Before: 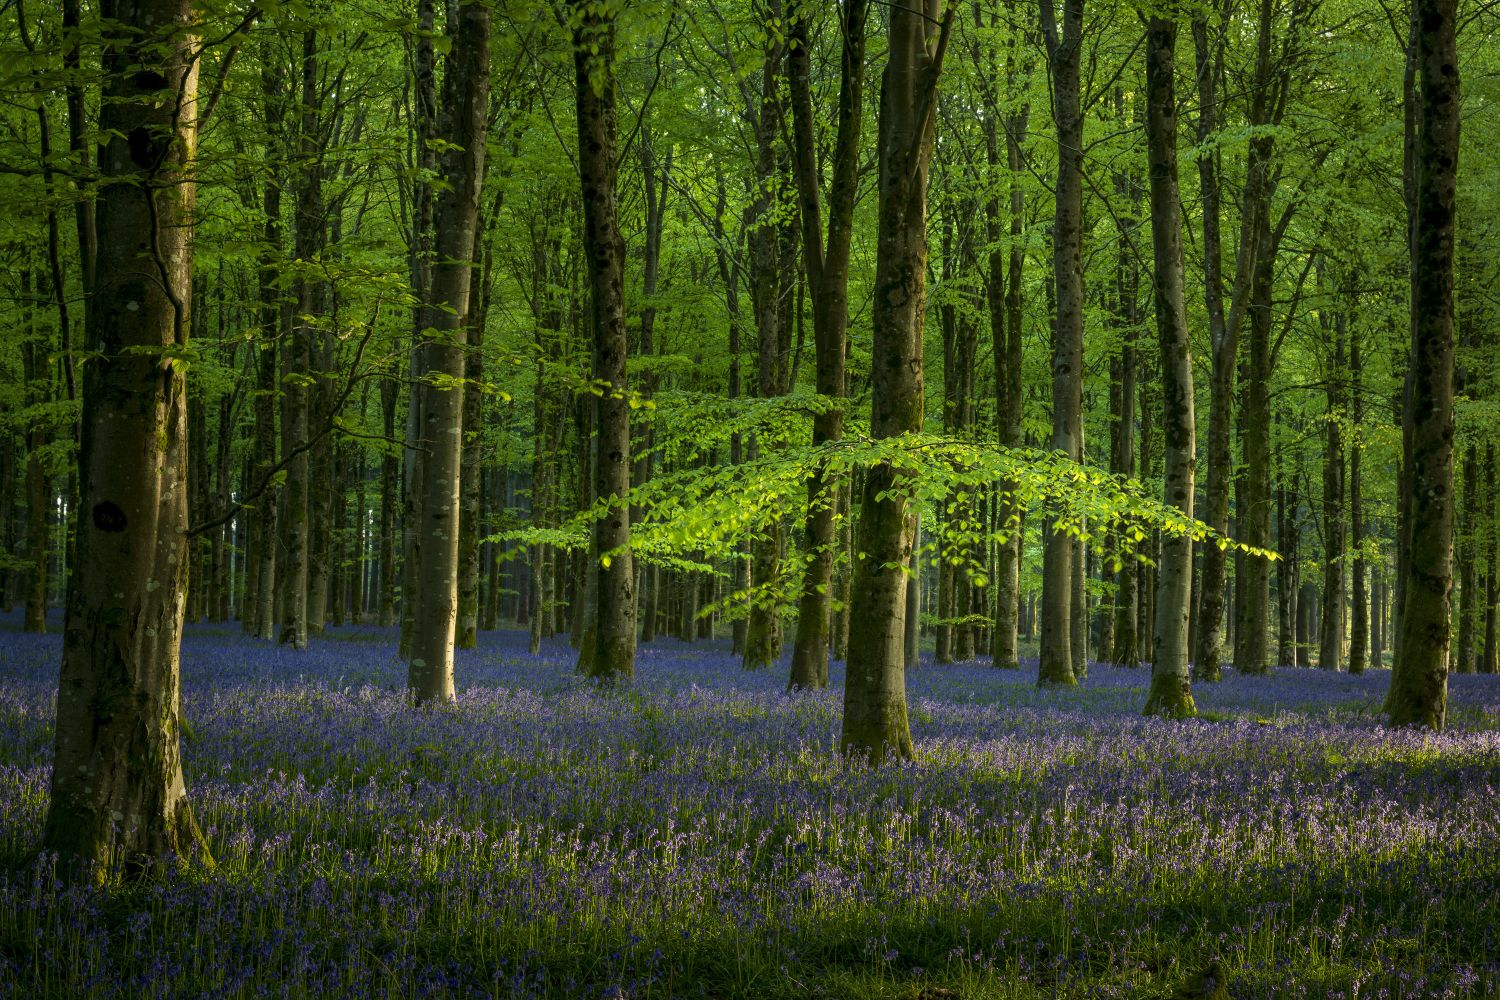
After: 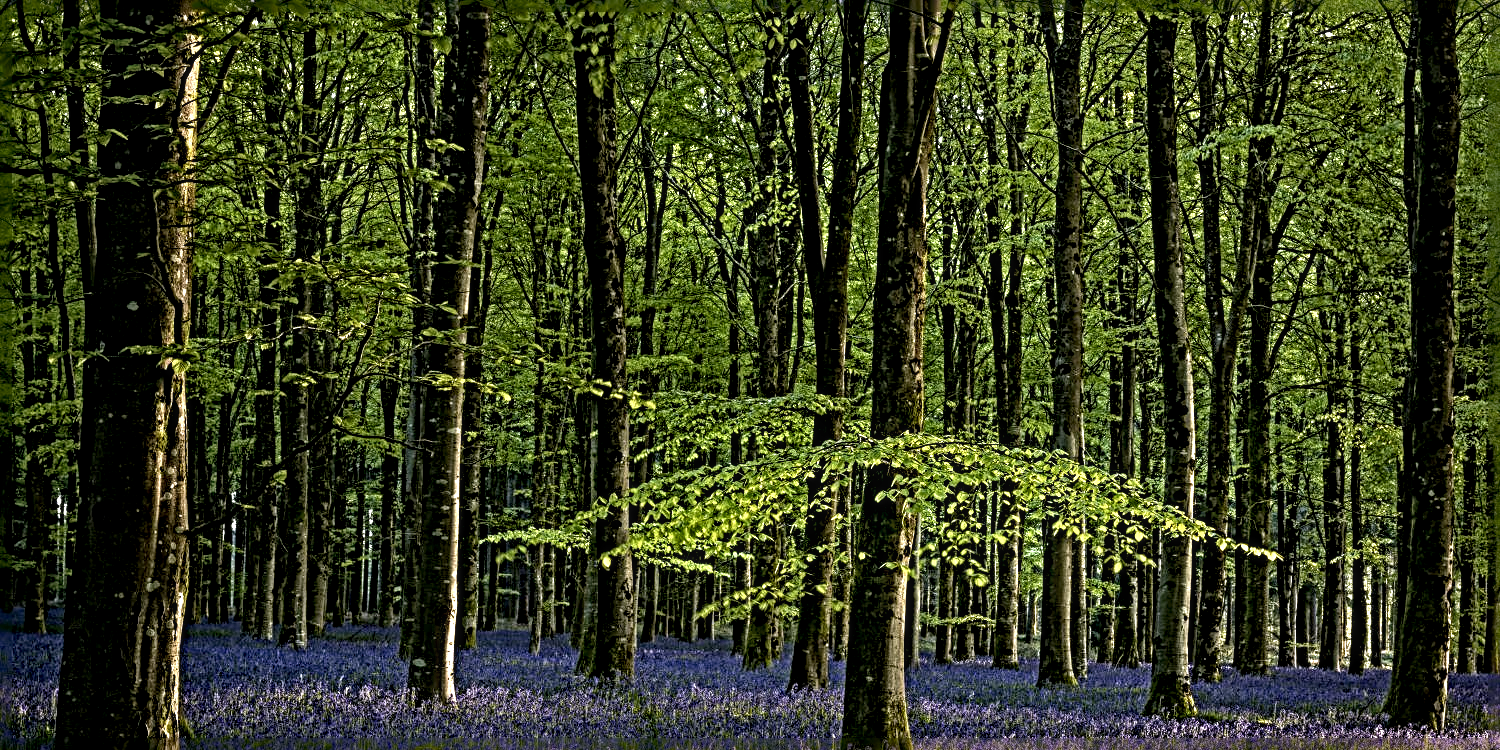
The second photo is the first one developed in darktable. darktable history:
white balance: red 1.066, blue 1.119
local contrast: on, module defaults
color balance rgb: linear chroma grading › global chroma 1.5%, linear chroma grading › mid-tones -1%, perceptual saturation grading › global saturation -3%, perceptual saturation grading › shadows -2%
exposure: black level correction 0.011, exposure -0.478 EV, compensate highlight preservation false
crop: bottom 24.967%
sharpen: radius 6.3, amount 1.8, threshold 0
